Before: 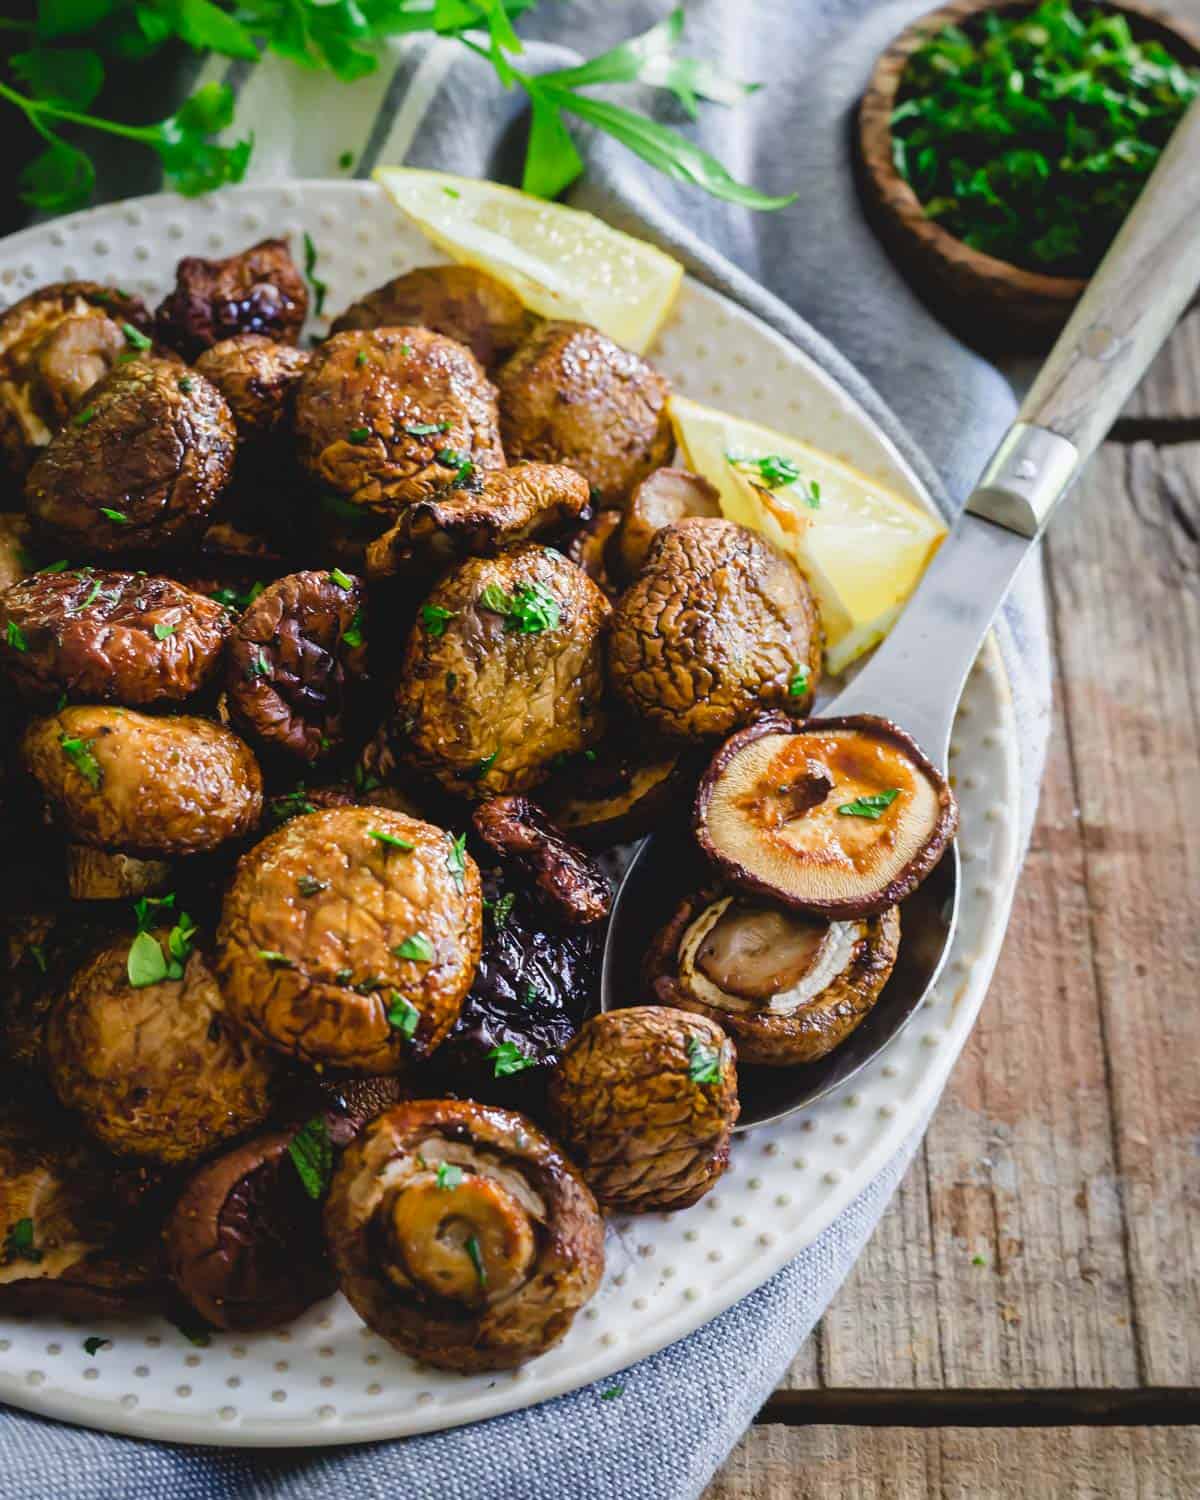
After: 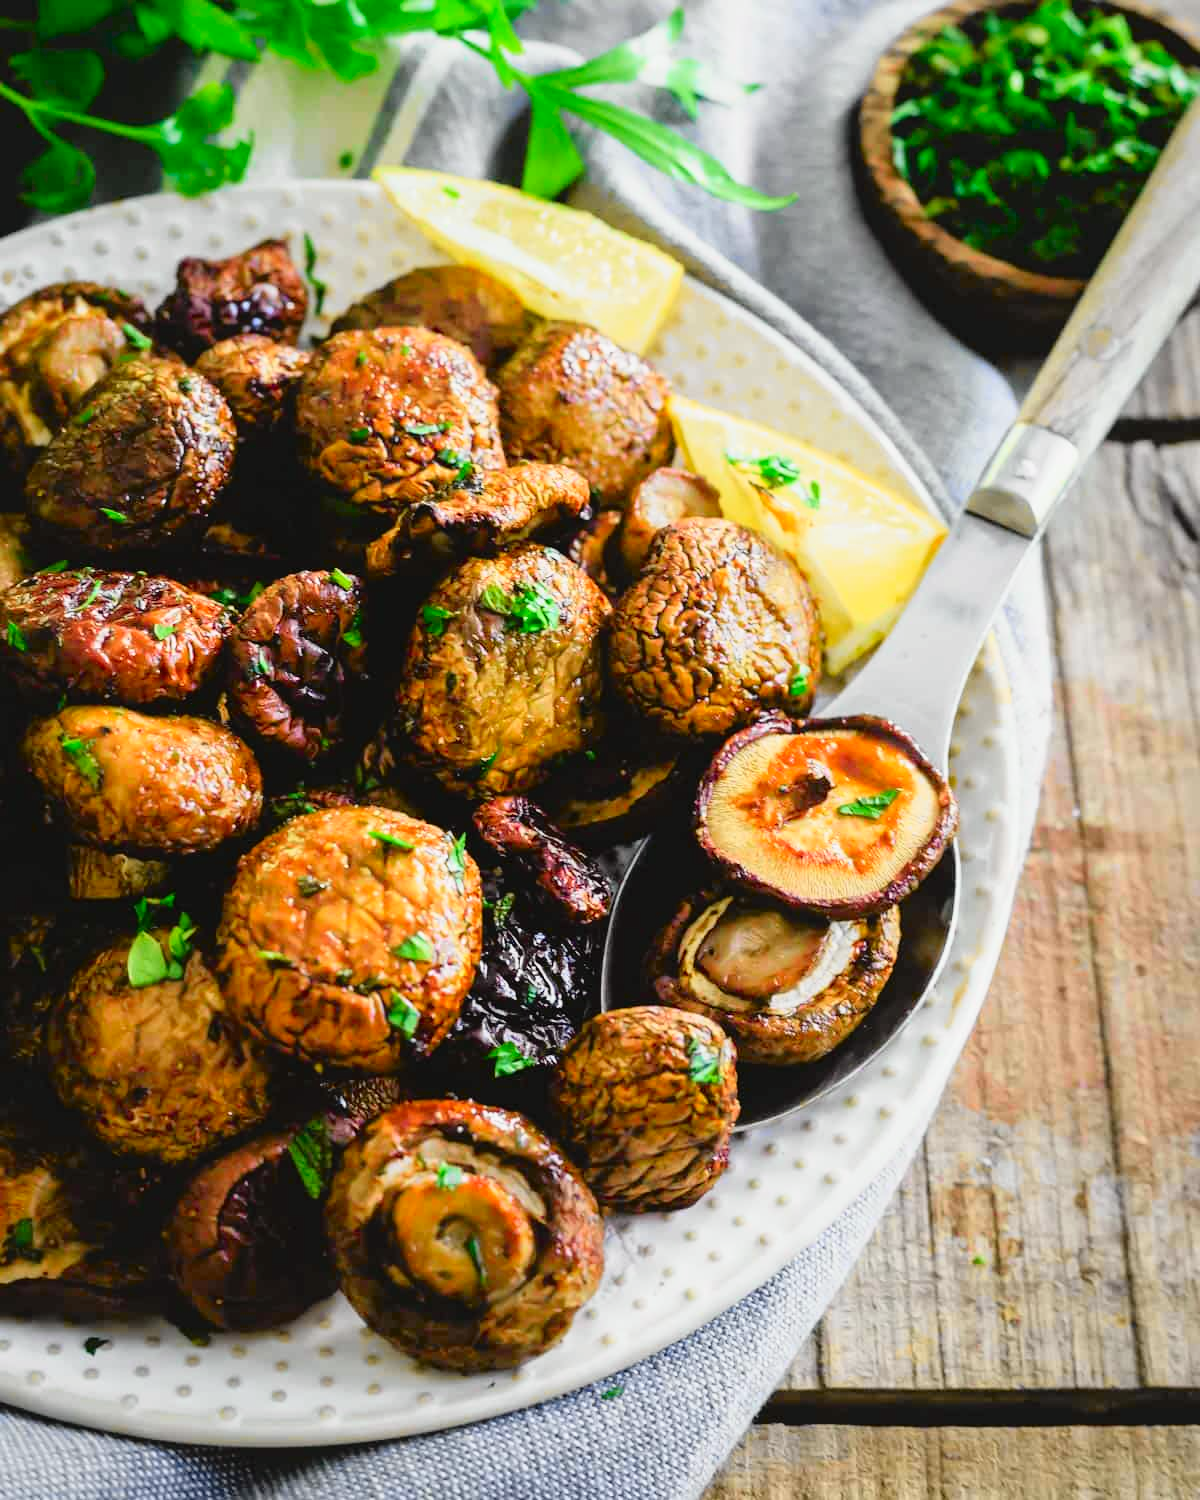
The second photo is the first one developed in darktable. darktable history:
tone curve: curves: ch0 [(0, 0.008) (0.107, 0.091) (0.278, 0.351) (0.457, 0.562) (0.628, 0.738) (0.839, 0.909) (0.998, 0.978)]; ch1 [(0, 0) (0.437, 0.408) (0.474, 0.479) (0.502, 0.5) (0.527, 0.519) (0.561, 0.575) (0.608, 0.665) (0.669, 0.748) (0.859, 0.899) (1, 1)]; ch2 [(0, 0) (0.33, 0.301) (0.421, 0.443) (0.473, 0.498) (0.502, 0.504) (0.522, 0.527) (0.549, 0.583) (0.644, 0.703) (1, 1)], color space Lab, independent channels, preserve colors none
